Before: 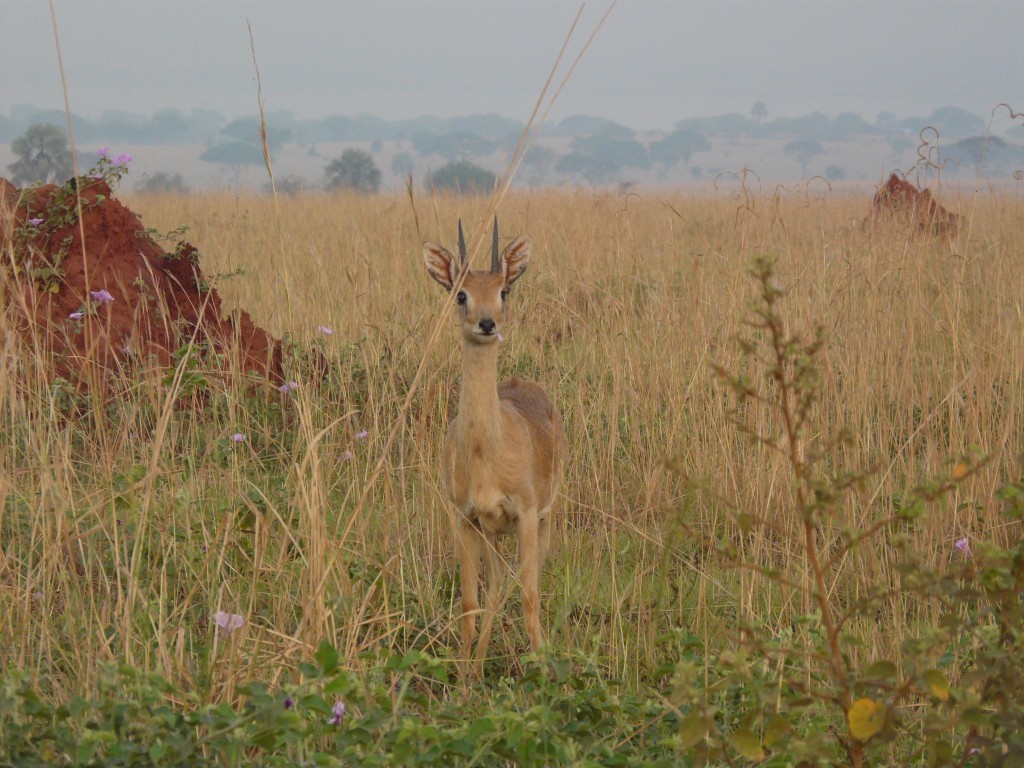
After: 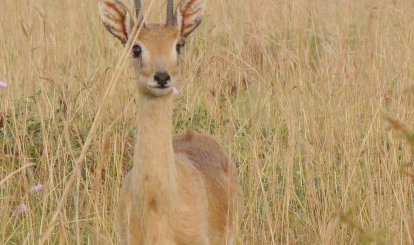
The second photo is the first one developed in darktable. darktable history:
crop: left 31.751%, top 32.172%, right 27.8%, bottom 35.83%
contrast brightness saturation: contrast 0.05
tone curve: curves: ch0 [(0, 0) (0.003, 0.004) (0.011, 0.015) (0.025, 0.033) (0.044, 0.058) (0.069, 0.091) (0.1, 0.131) (0.136, 0.179) (0.177, 0.233) (0.224, 0.296) (0.277, 0.364) (0.335, 0.434) (0.399, 0.511) (0.468, 0.584) (0.543, 0.656) (0.623, 0.729) (0.709, 0.799) (0.801, 0.874) (0.898, 0.936) (1, 1)], preserve colors none
